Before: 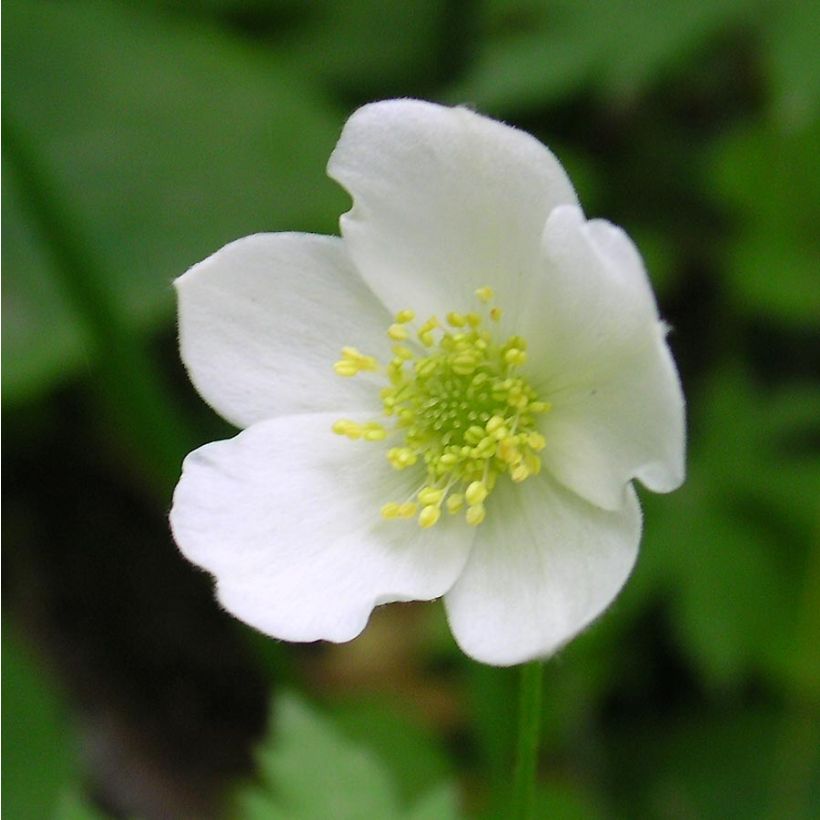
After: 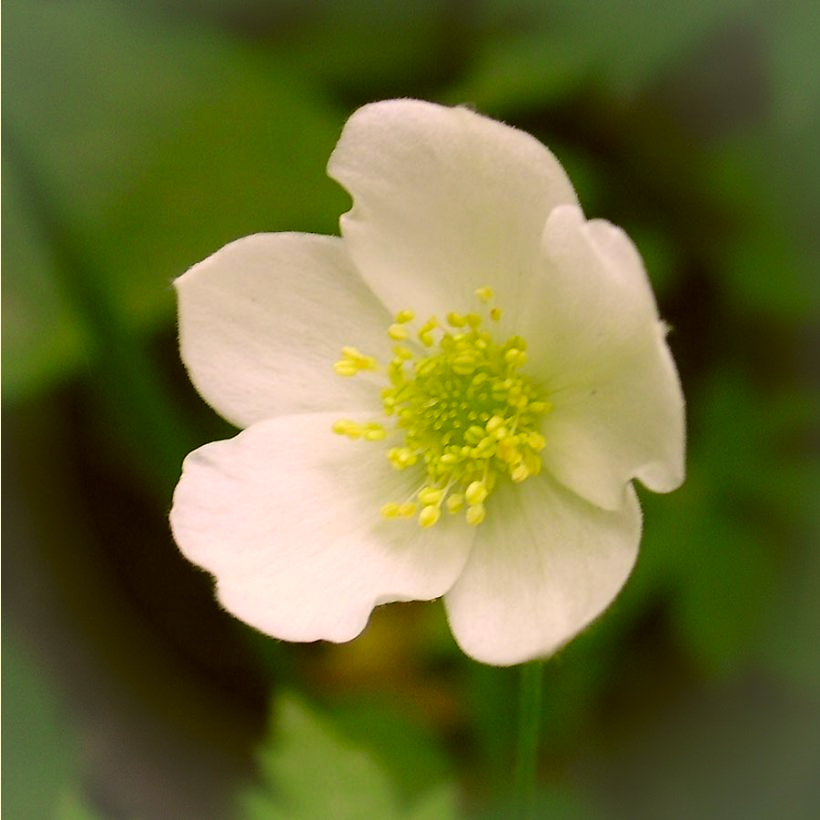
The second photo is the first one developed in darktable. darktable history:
vignetting: brightness 0.065, saturation 0.003, center (-0.015, 0)
shadows and highlights: shadows -68.11, highlights 35.06, soften with gaussian
color correction: highlights a* 8.48, highlights b* 15.34, shadows a* -0.399, shadows b* 27.07
